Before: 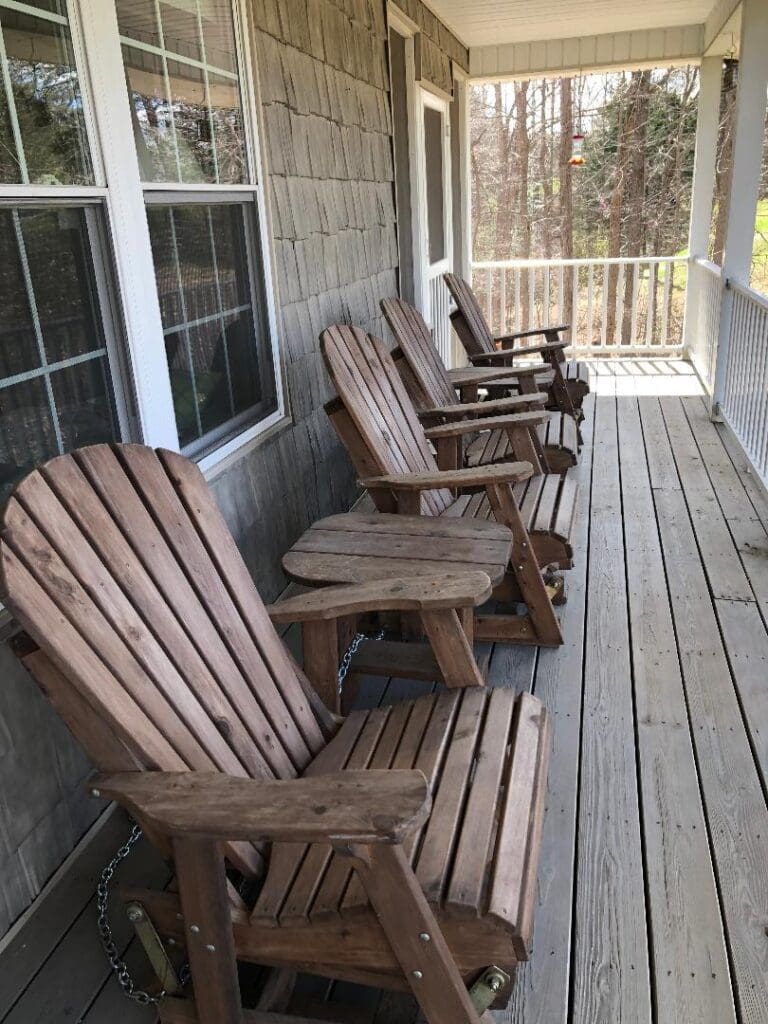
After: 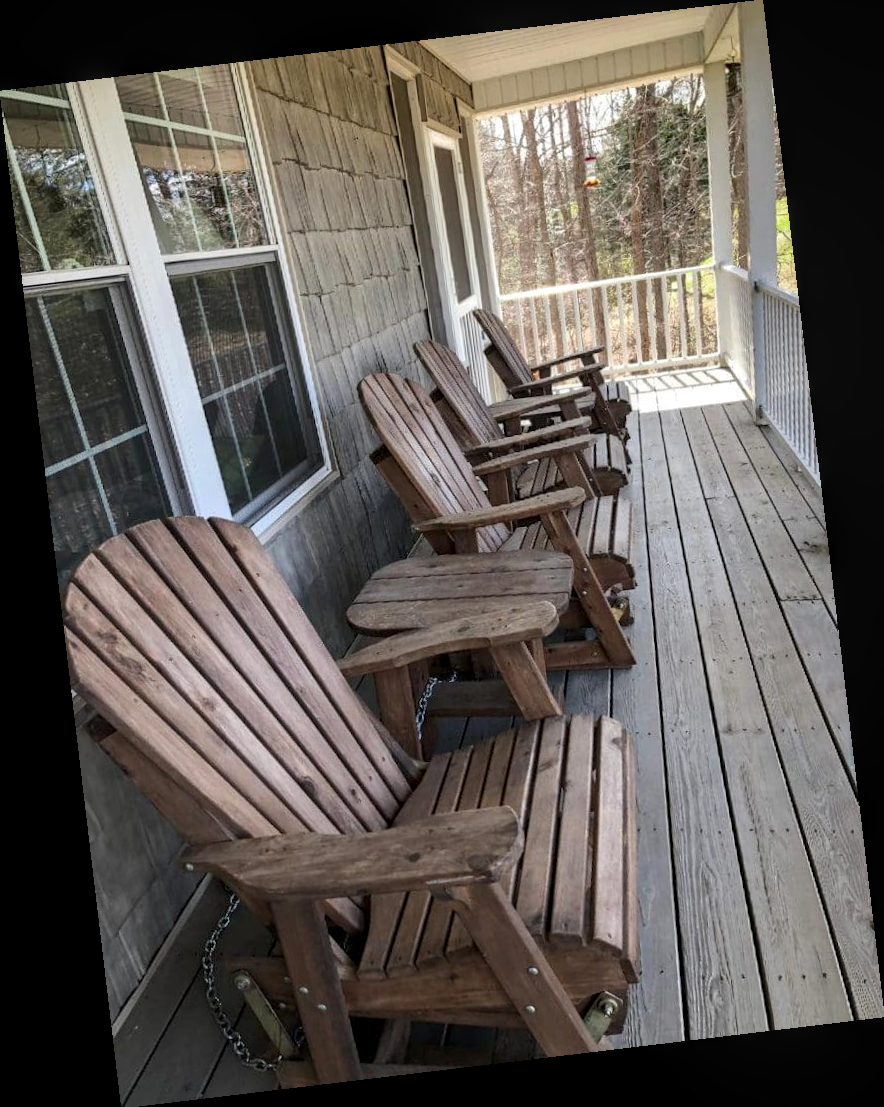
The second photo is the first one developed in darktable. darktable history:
rotate and perspective: rotation -6.83°, automatic cropping off
local contrast: on, module defaults
